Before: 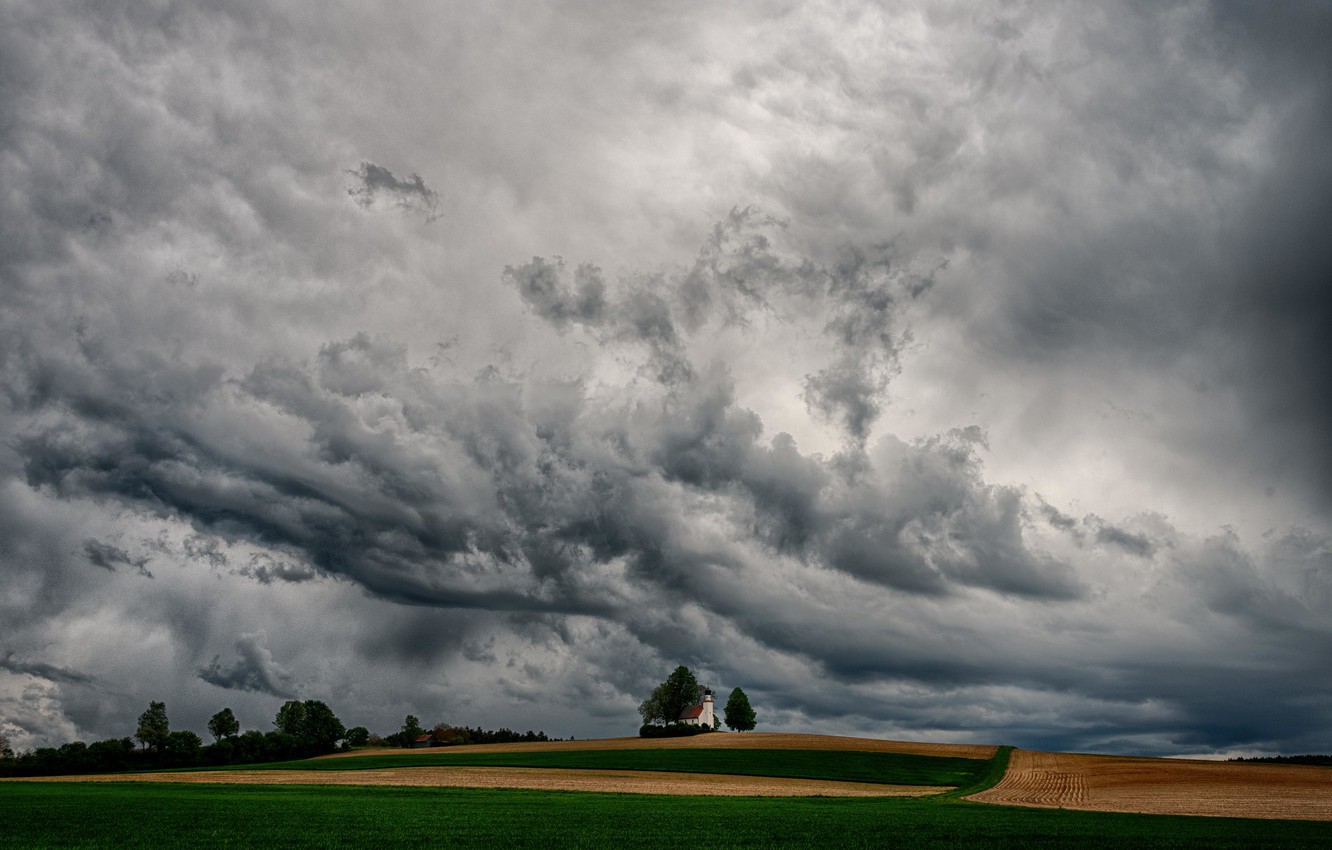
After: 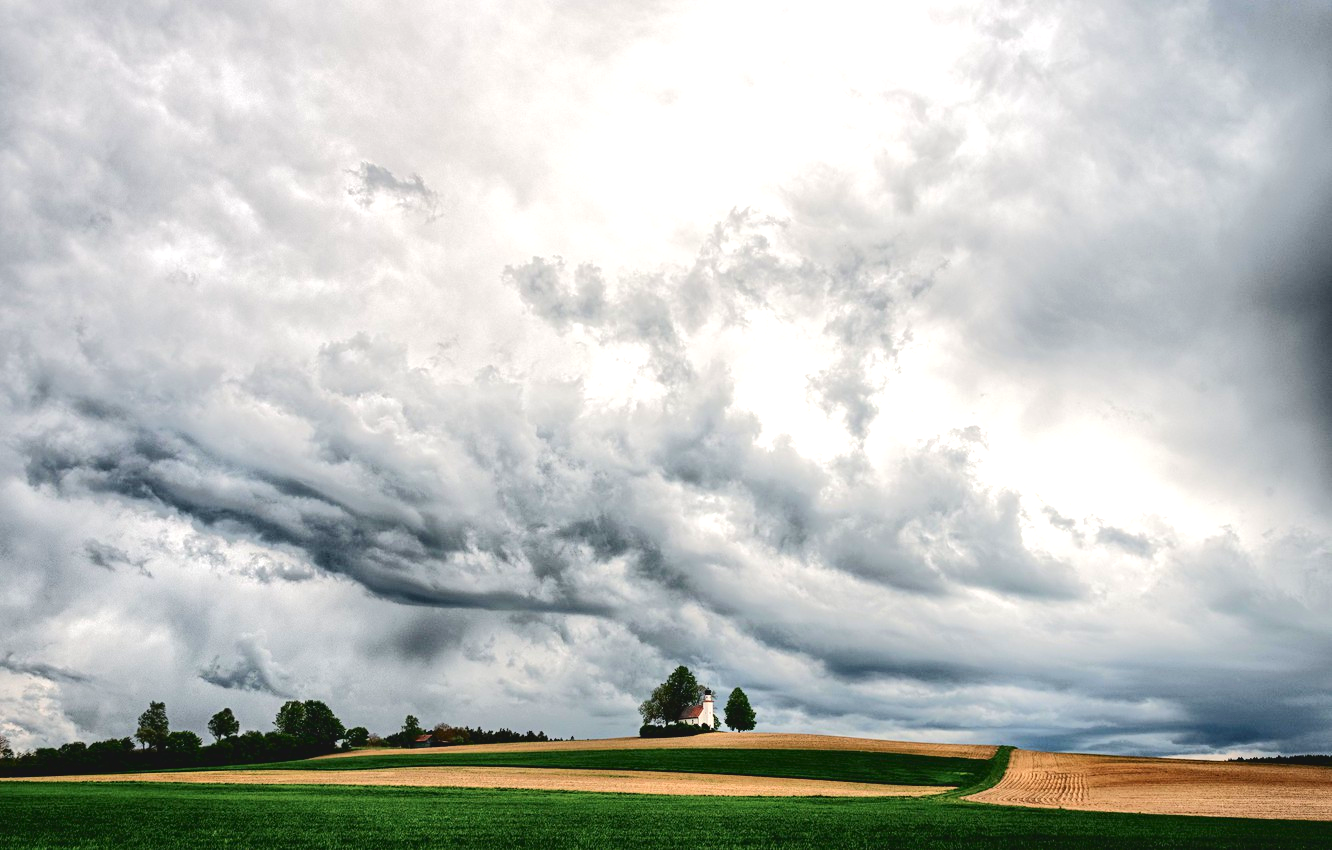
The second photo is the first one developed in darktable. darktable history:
tone curve: curves: ch0 [(0, 0) (0.003, 0.058) (0.011, 0.059) (0.025, 0.061) (0.044, 0.067) (0.069, 0.084) (0.1, 0.102) (0.136, 0.124) (0.177, 0.171) (0.224, 0.246) (0.277, 0.324) (0.335, 0.411) (0.399, 0.509) (0.468, 0.605) (0.543, 0.688) (0.623, 0.738) (0.709, 0.798) (0.801, 0.852) (0.898, 0.911) (1, 1)], color space Lab, independent channels, preserve colors none
exposure: black level correction 0, exposure 1.2 EV, compensate highlight preservation false
